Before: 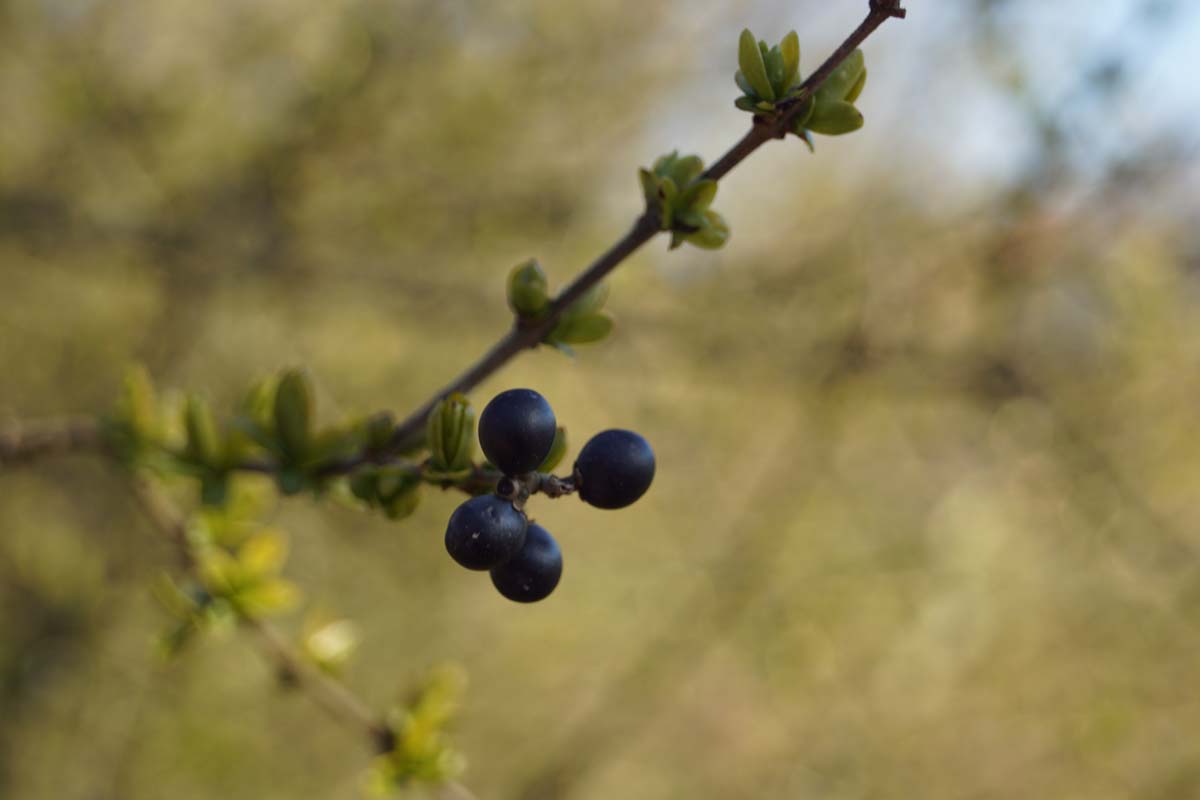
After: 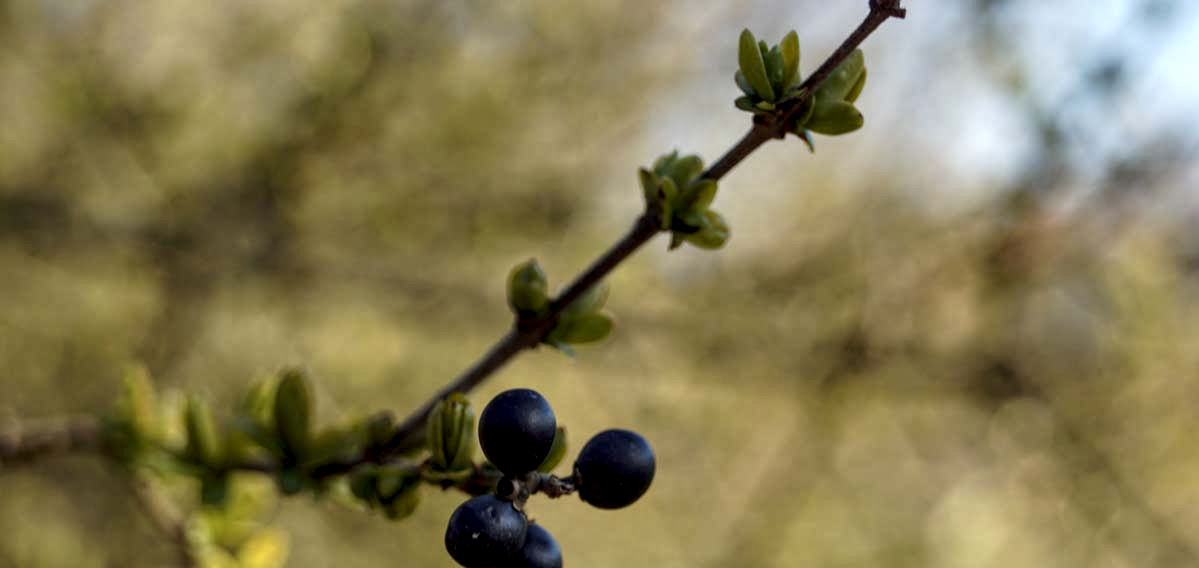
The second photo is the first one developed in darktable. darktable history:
local contrast: highlights 60%, shadows 61%, detail 160%
crop: right 0%, bottom 28.965%
